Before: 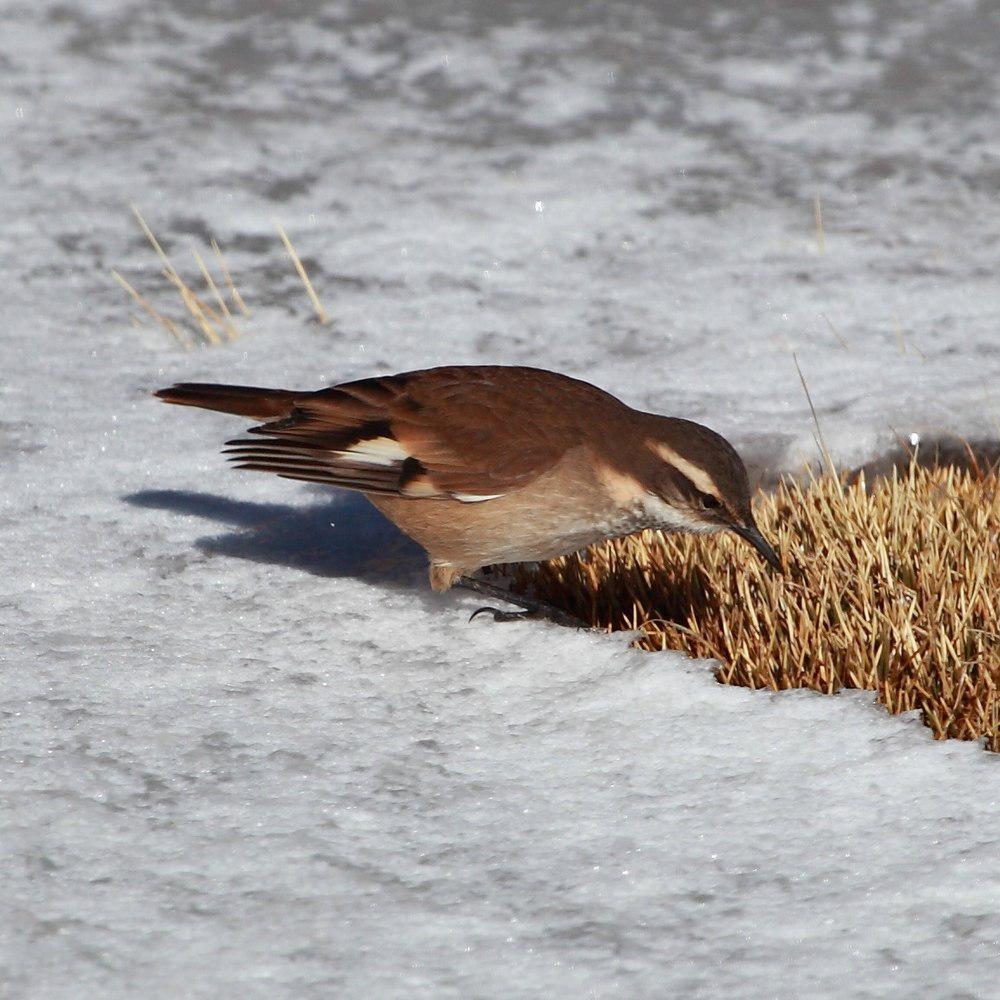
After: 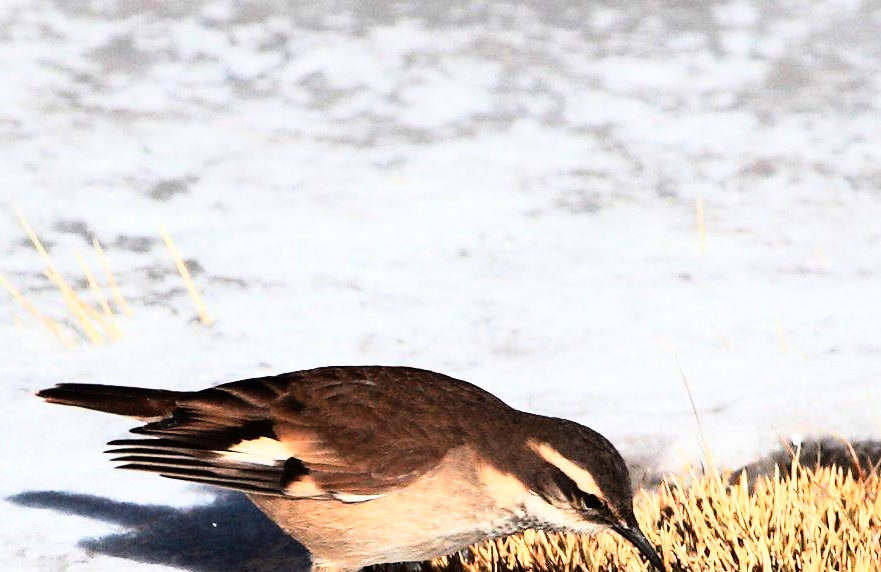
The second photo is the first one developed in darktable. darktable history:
exposure: exposure 0.236 EV, compensate highlight preservation false
rgb curve: curves: ch0 [(0, 0) (0.21, 0.15) (0.24, 0.21) (0.5, 0.75) (0.75, 0.96) (0.89, 0.99) (1, 1)]; ch1 [(0, 0.02) (0.21, 0.13) (0.25, 0.2) (0.5, 0.67) (0.75, 0.9) (0.89, 0.97) (1, 1)]; ch2 [(0, 0.02) (0.21, 0.13) (0.25, 0.2) (0.5, 0.67) (0.75, 0.9) (0.89, 0.97) (1, 1)], compensate middle gray true
crop and rotate: left 11.812%, bottom 42.776%
